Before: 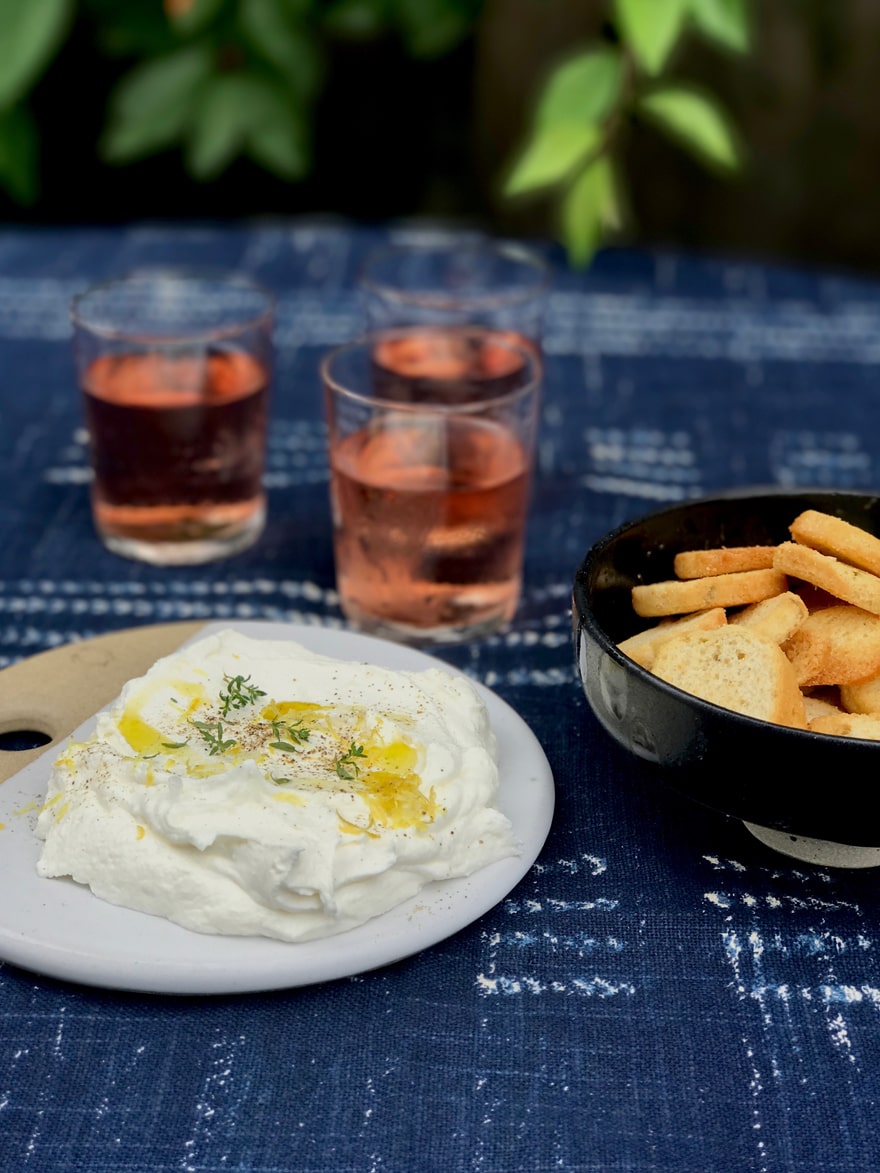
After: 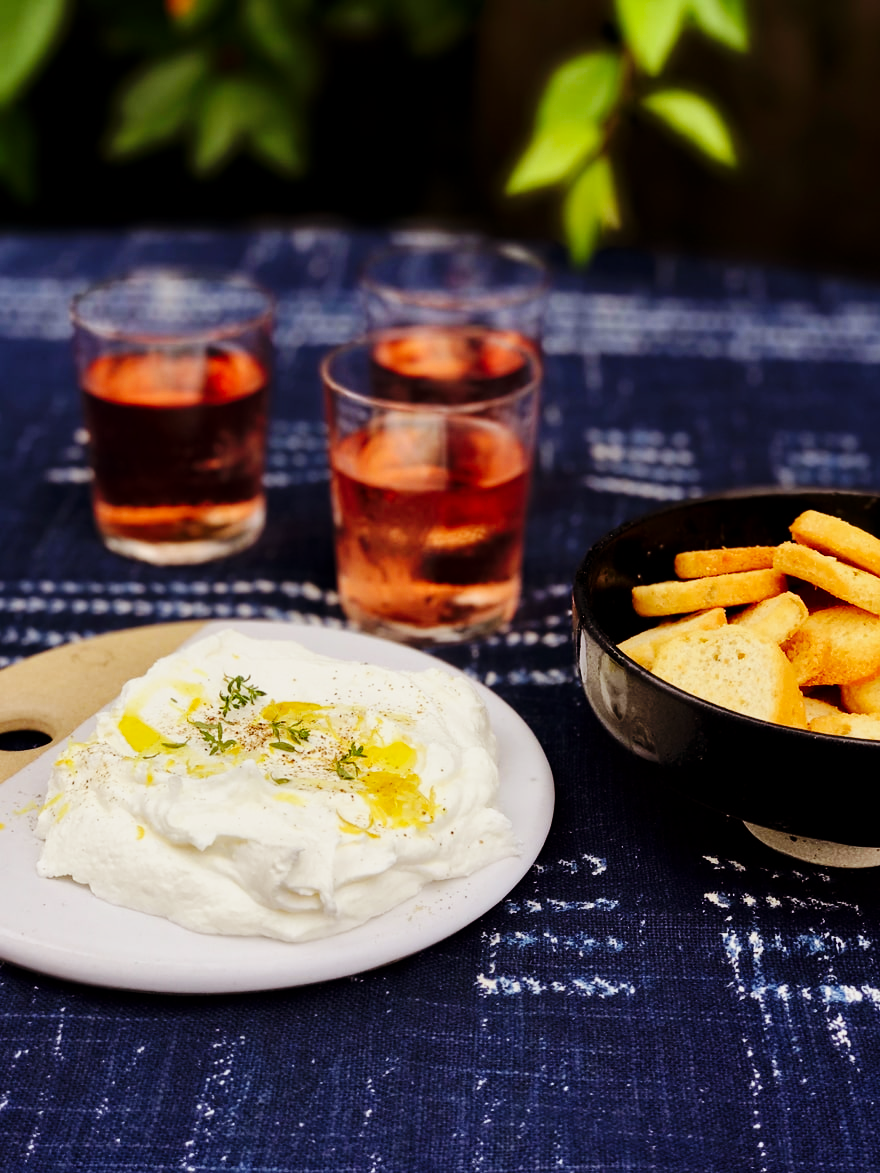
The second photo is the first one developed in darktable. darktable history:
base curve: curves: ch0 [(0, 0) (0.036, 0.025) (0.121, 0.166) (0.206, 0.329) (0.605, 0.79) (1, 1)], preserve colors none
exposure: exposure -0.064 EV, compensate highlight preservation false
rgb levels: mode RGB, independent channels, levels [[0, 0.5, 1], [0, 0.521, 1], [0, 0.536, 1]]
